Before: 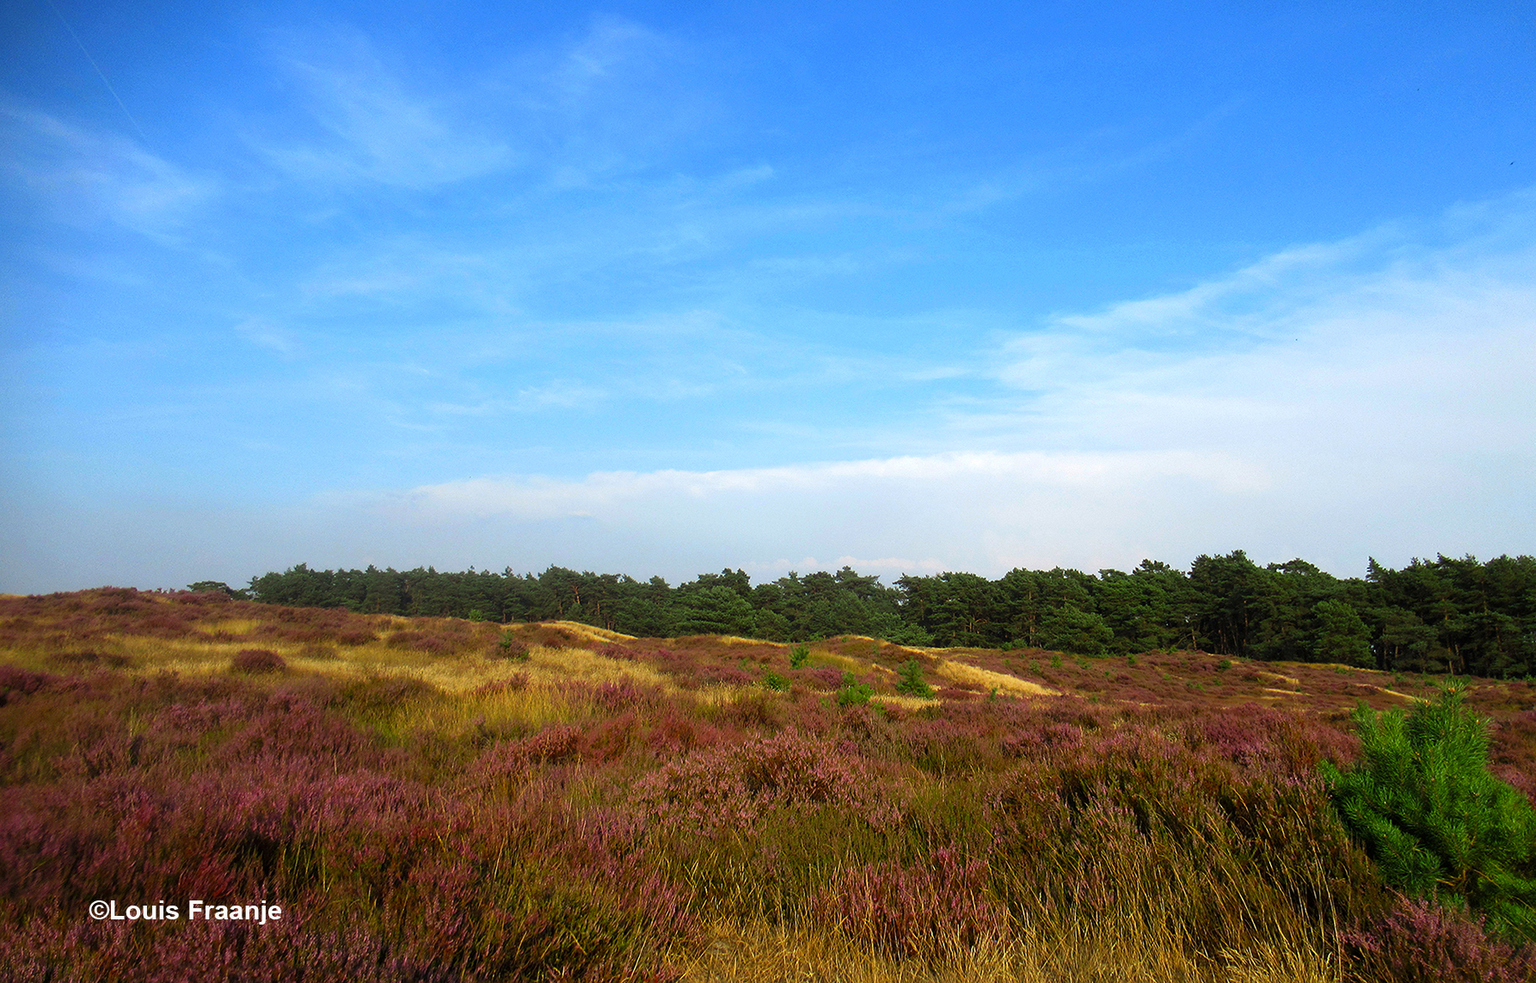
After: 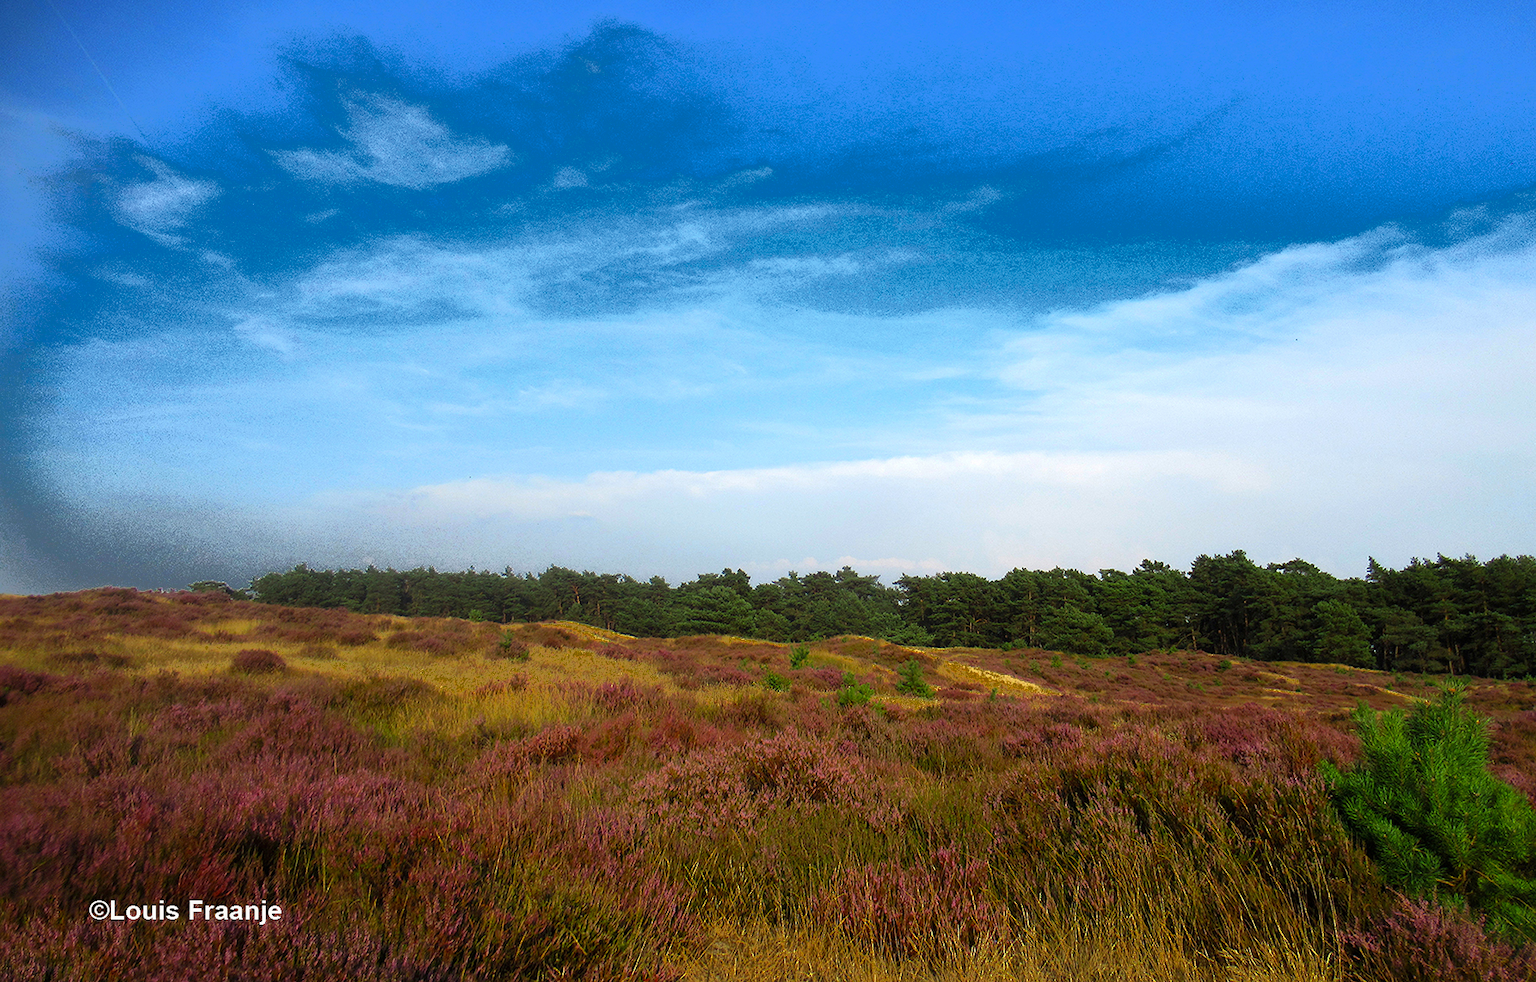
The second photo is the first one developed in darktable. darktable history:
fill light: exposure -0.73 EV, center 0.69, width 2.2
crop: bottom 0.071%
